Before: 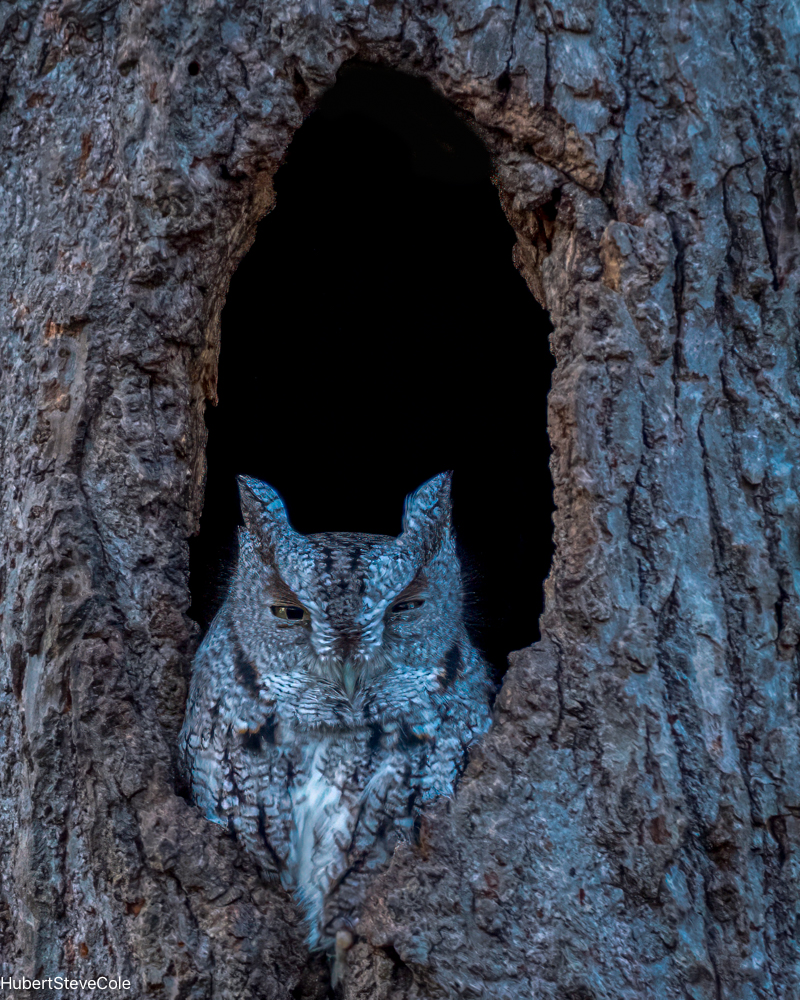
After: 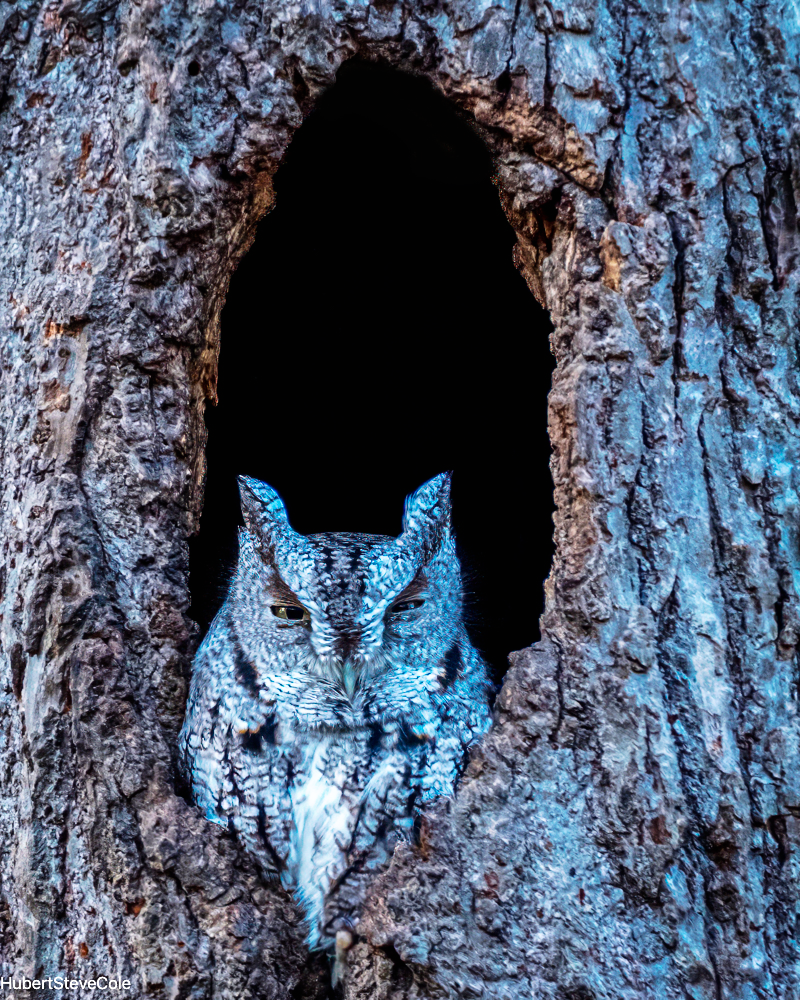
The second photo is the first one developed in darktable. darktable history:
base curve: curves: ch0 [(0, 0) (0.007, 0.004) (0.027, 0.03) (0.046, 0.07) (0.207, 0.54) (0.442, 0.872) (0.673, 0.972) (1, 1)], preserve colors none
tone equalizer: on, module defaults
